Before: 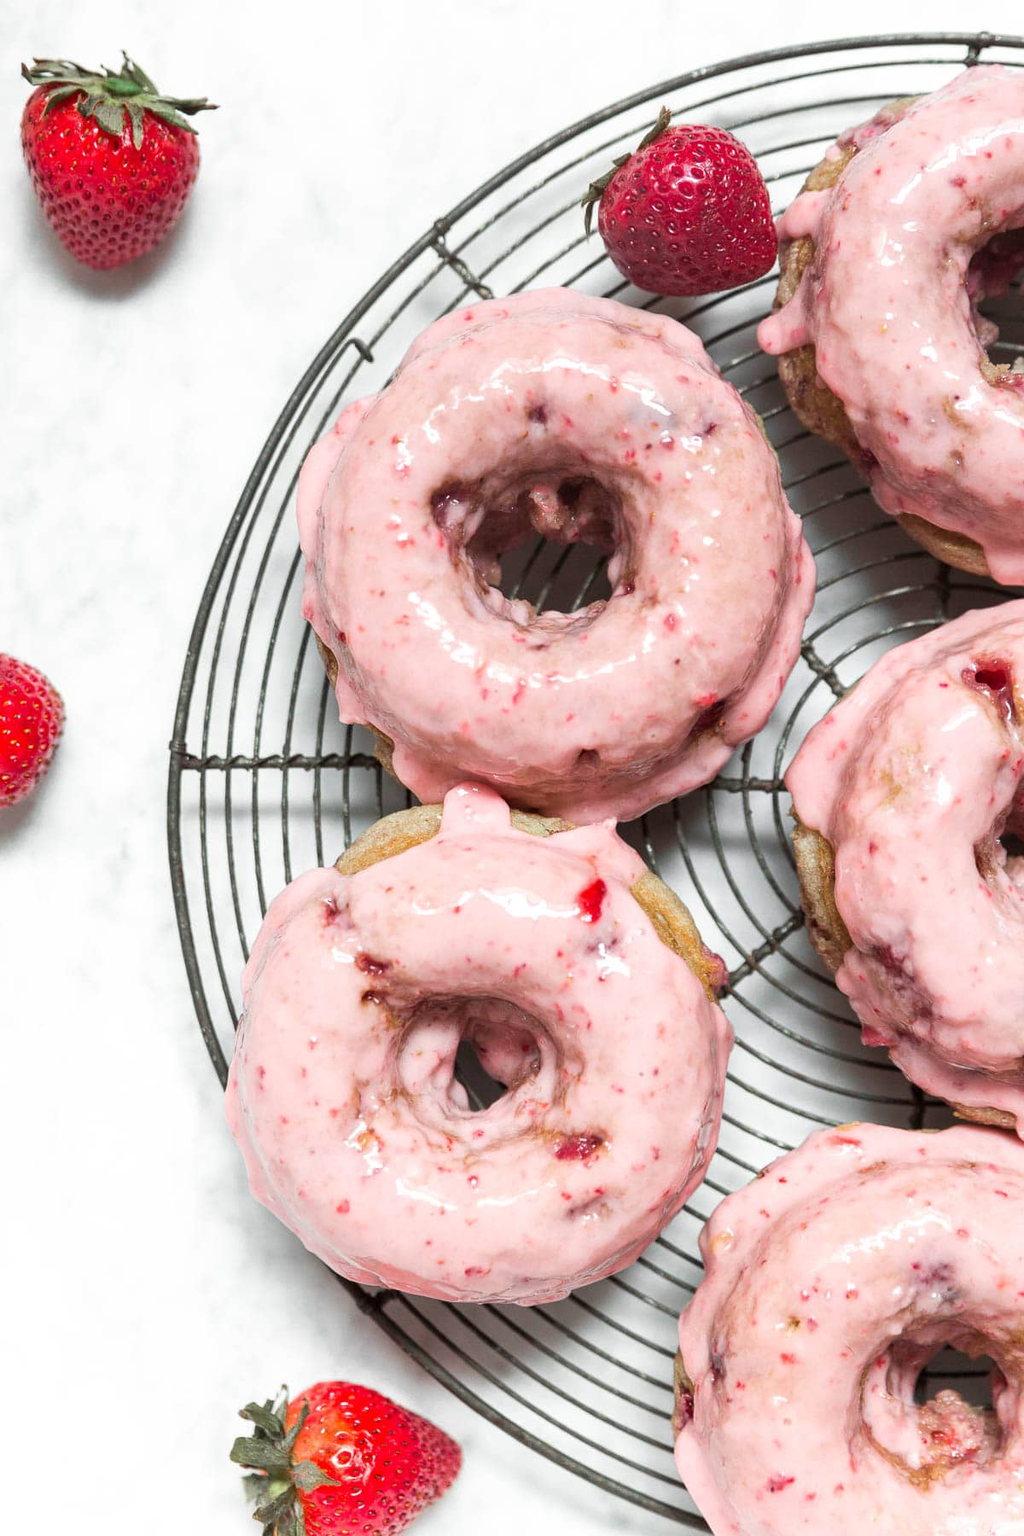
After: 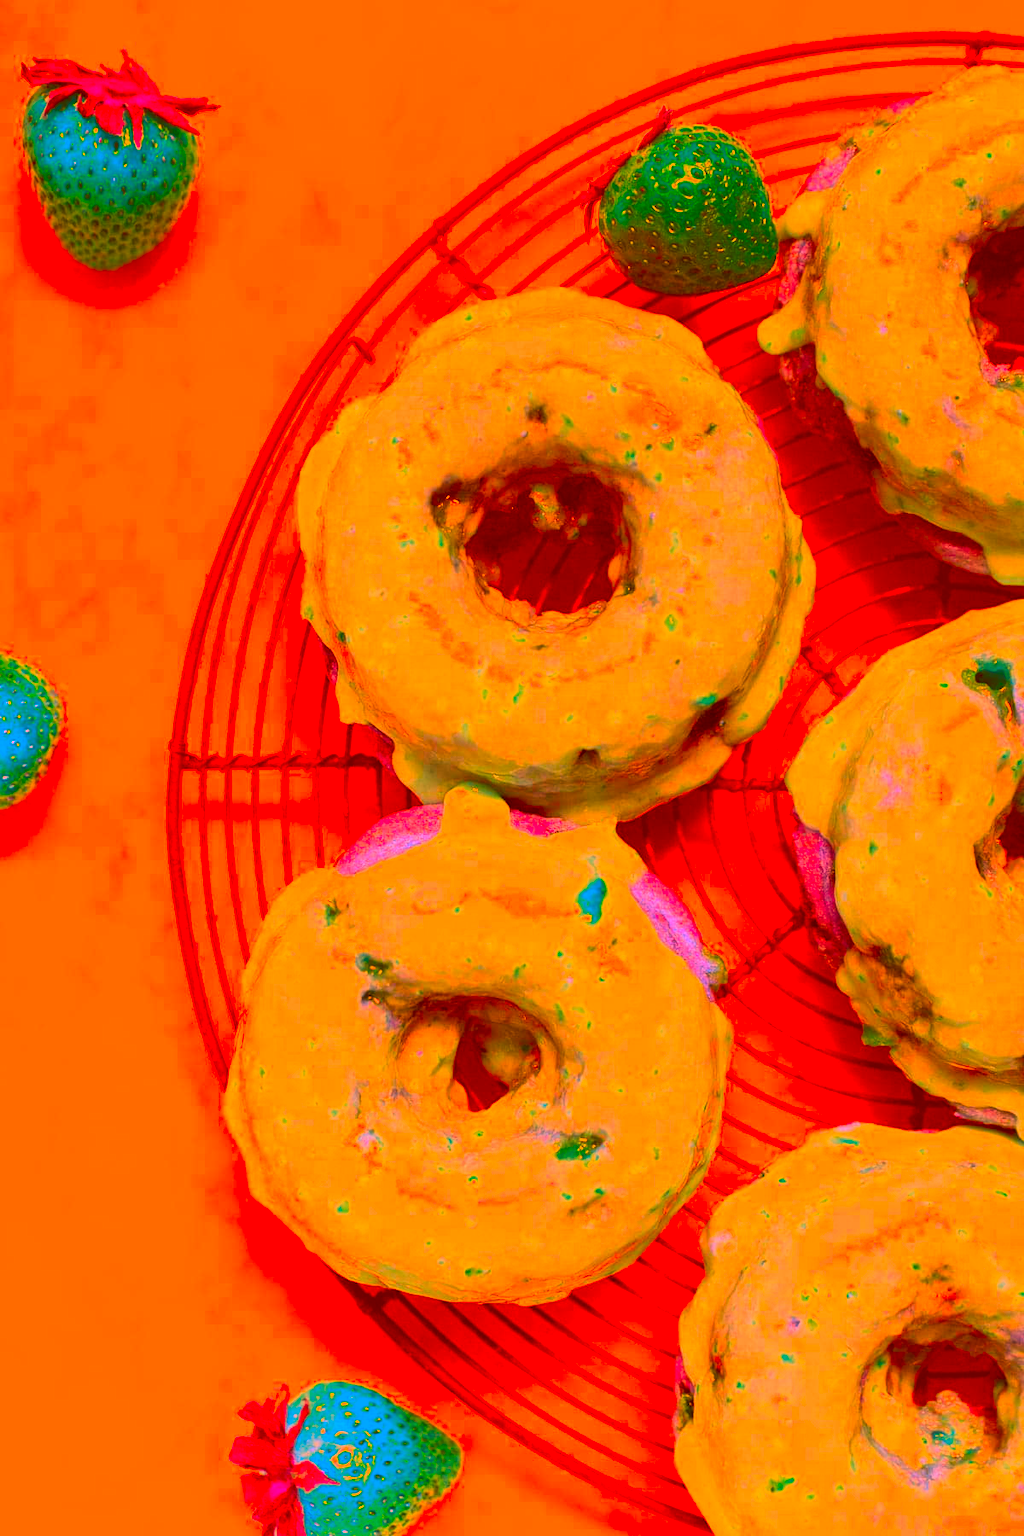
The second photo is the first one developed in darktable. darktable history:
color correction: highlights a* -38.88, highlights b* -39.61, shadows a* -39.6, shadows b* -39.58, saturation -3
